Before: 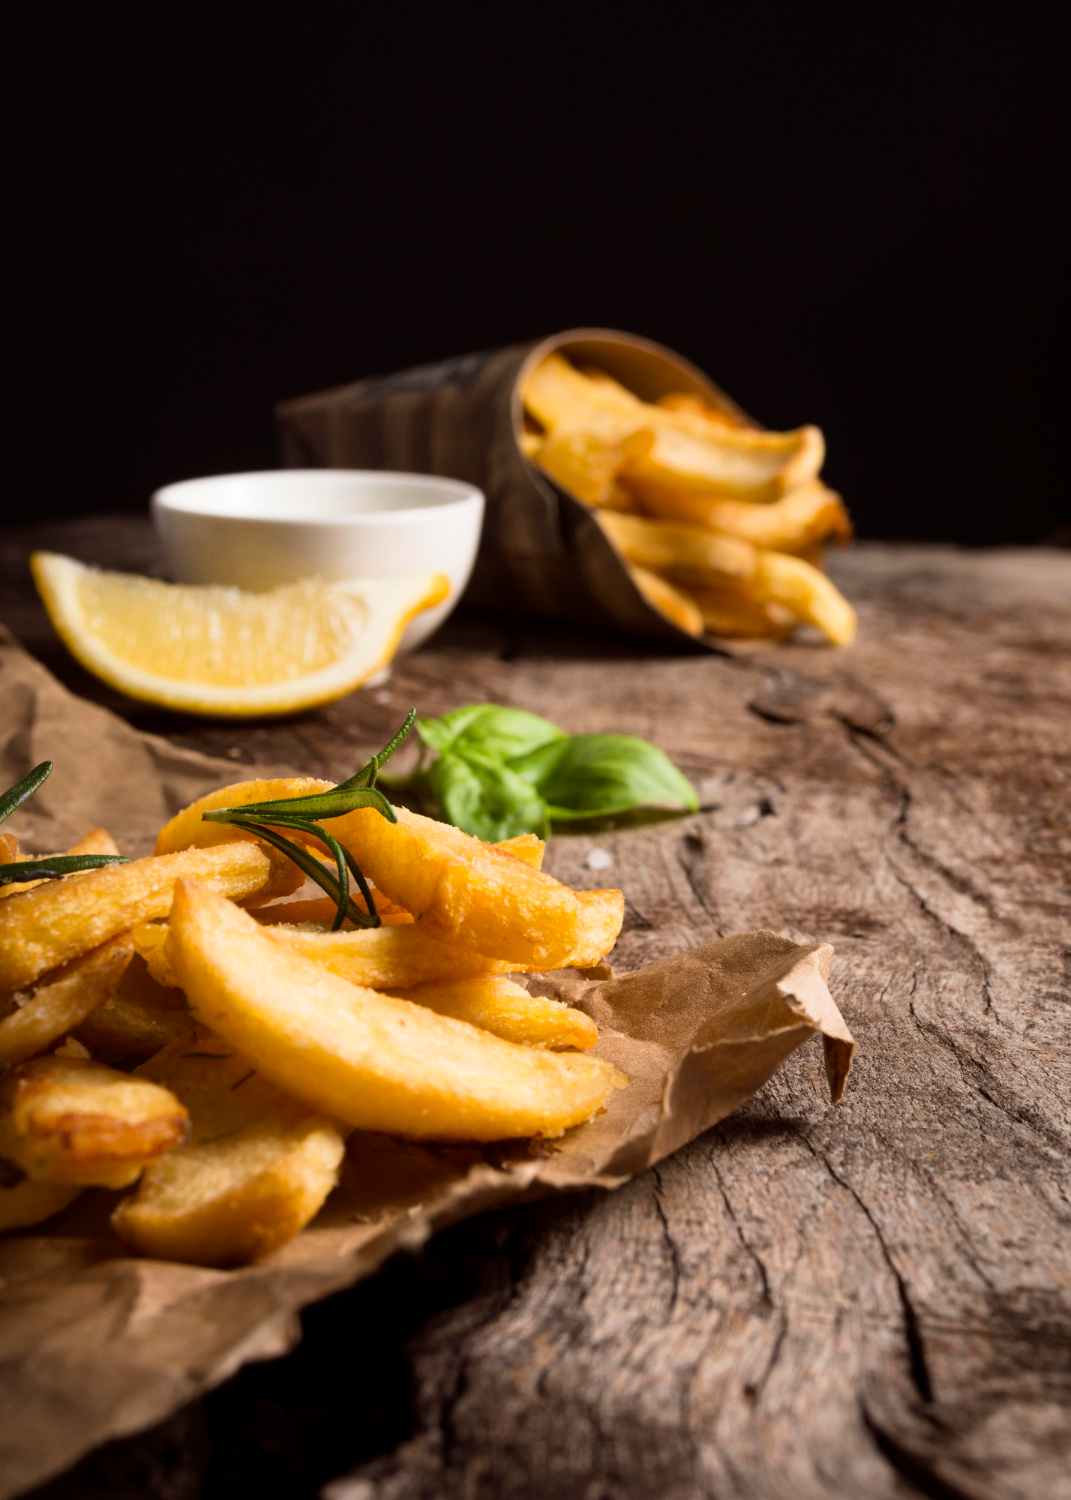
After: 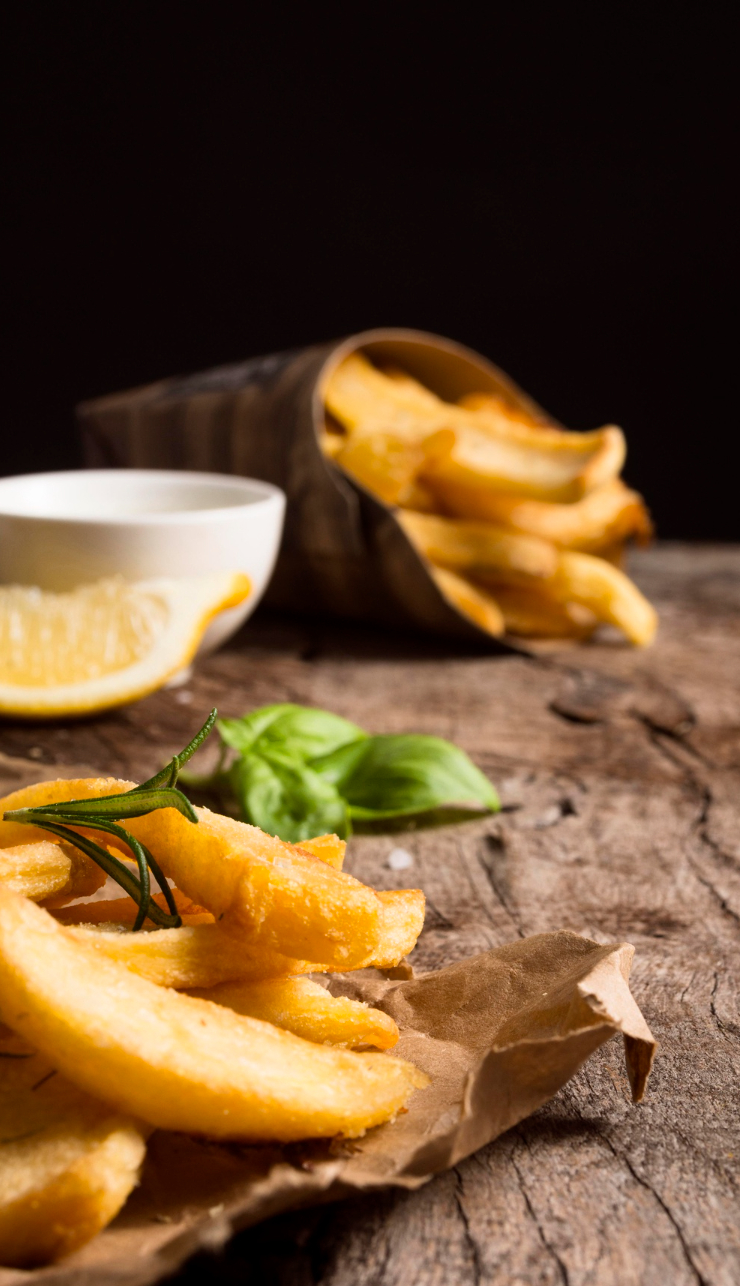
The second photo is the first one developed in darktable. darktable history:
crop: left 18.652%, right 12.191%, bottom 14.21%
